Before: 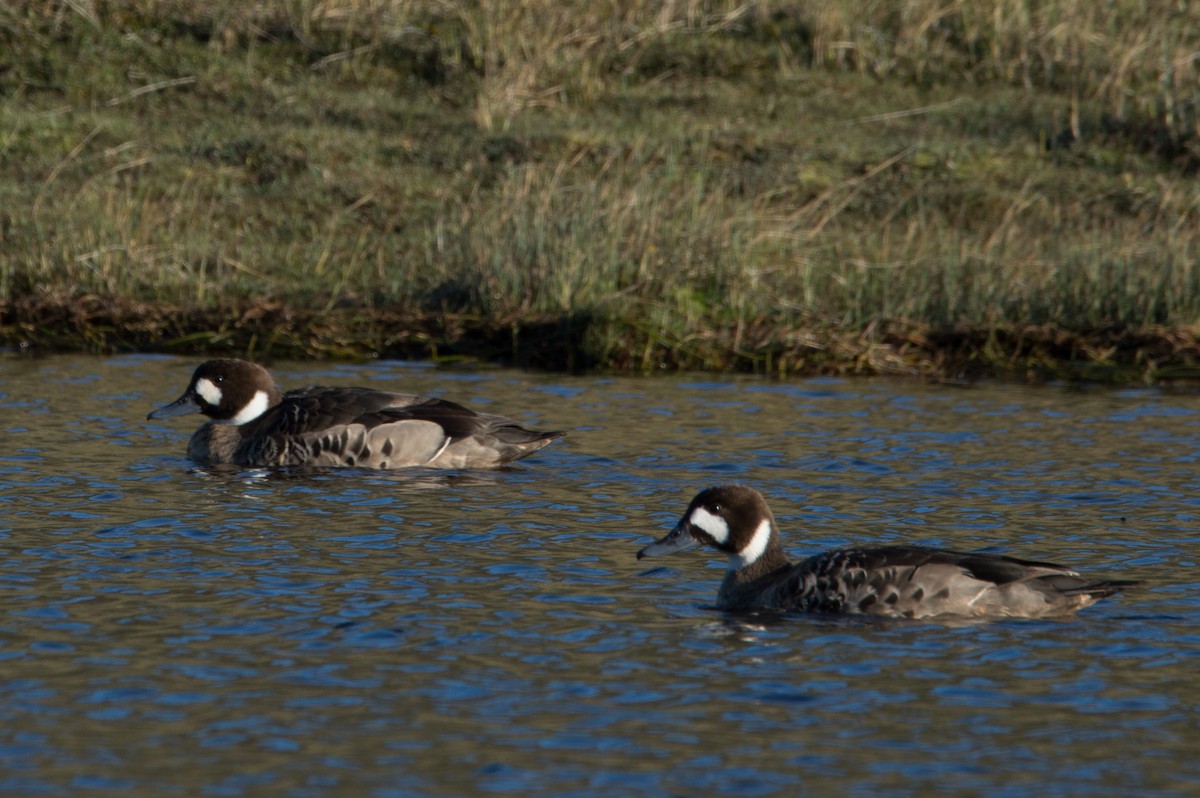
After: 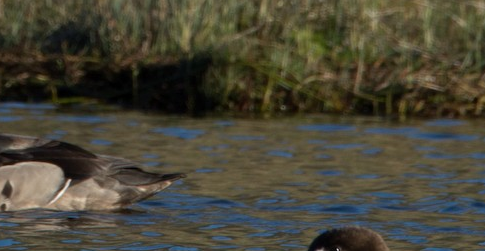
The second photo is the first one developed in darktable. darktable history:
crop: left 31.701%, top 32.454%, right 27.815%, bottom 36.086%
